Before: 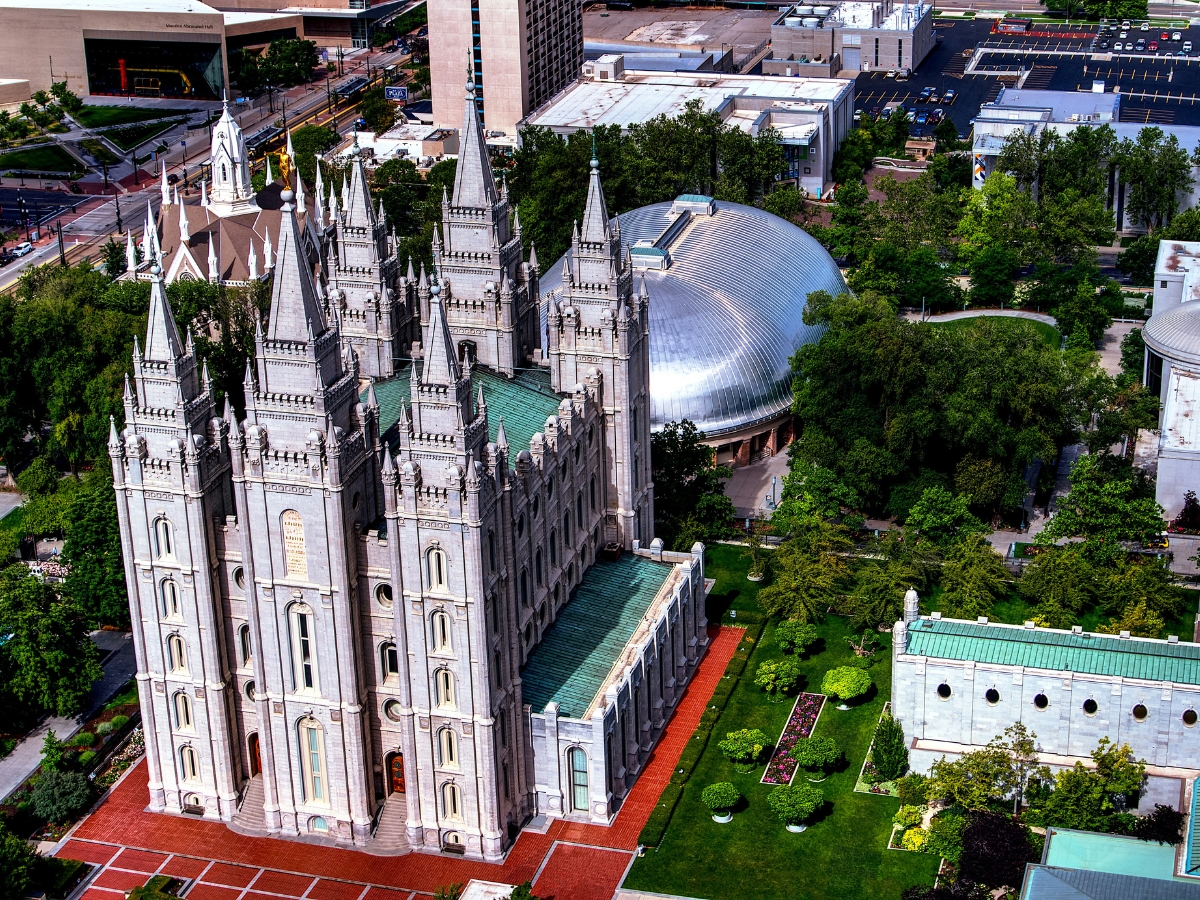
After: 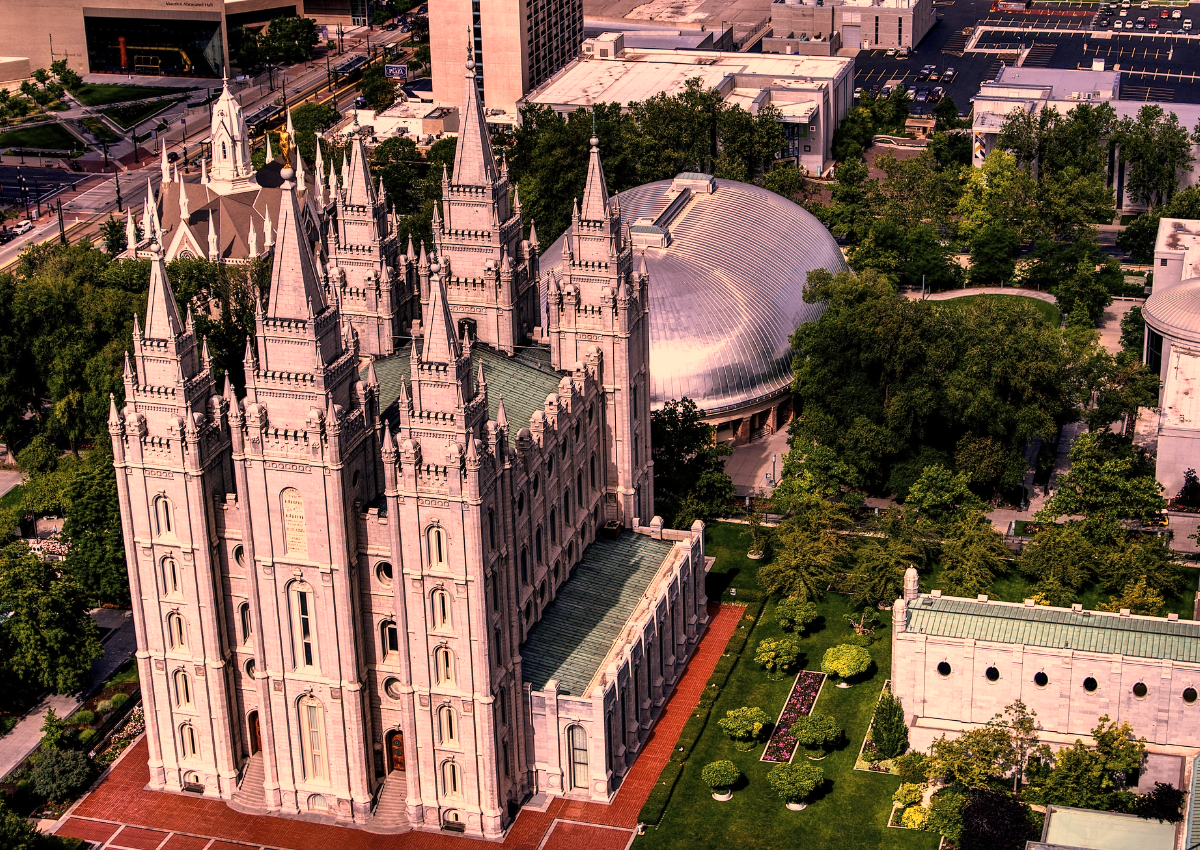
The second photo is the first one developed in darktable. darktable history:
color correction: highlights a* 40, highlights b* 40, saturation 0.69
crop and rotate: top 2.479%, bottom 3.018%
